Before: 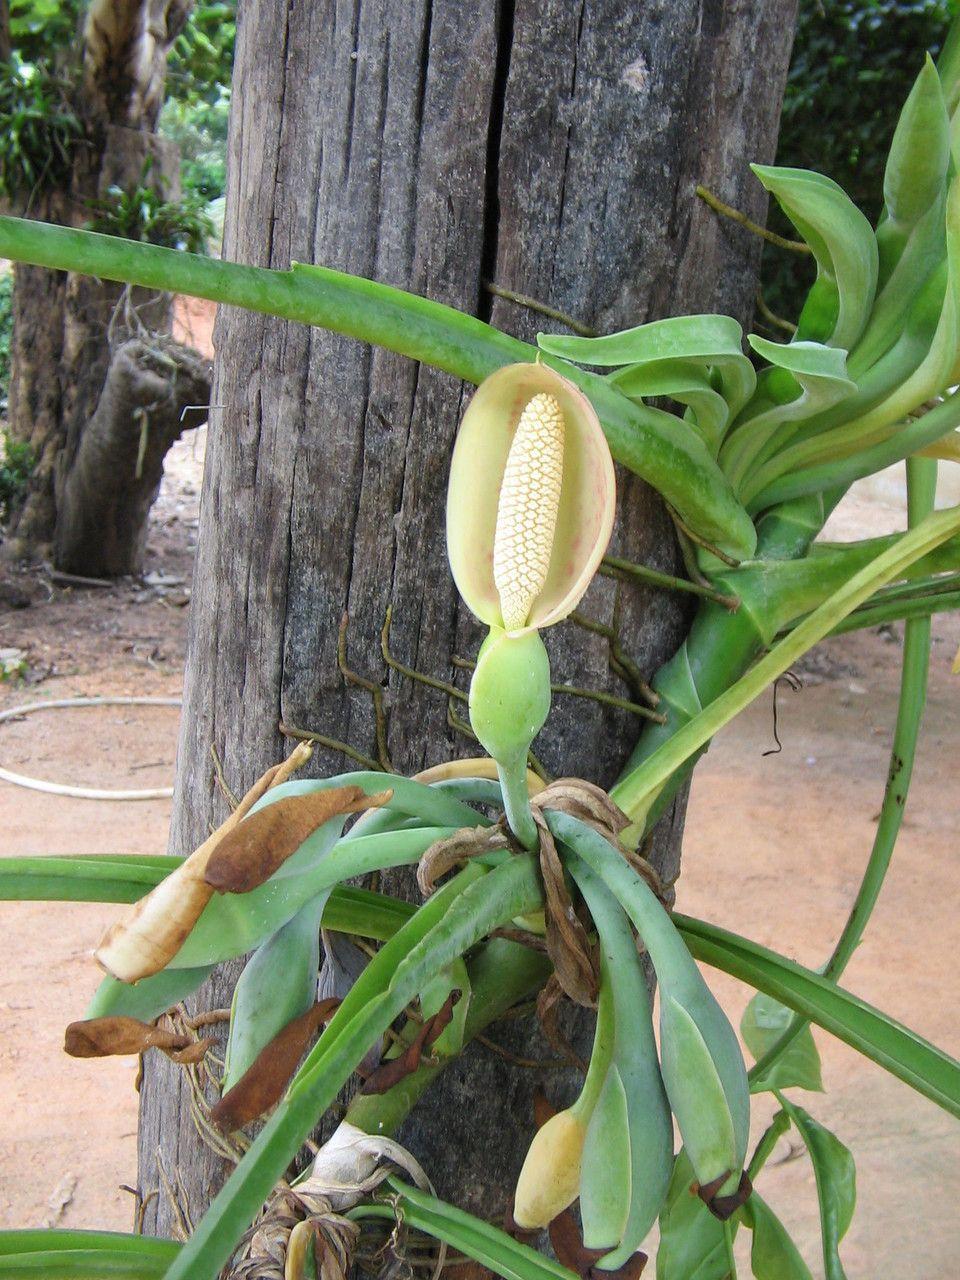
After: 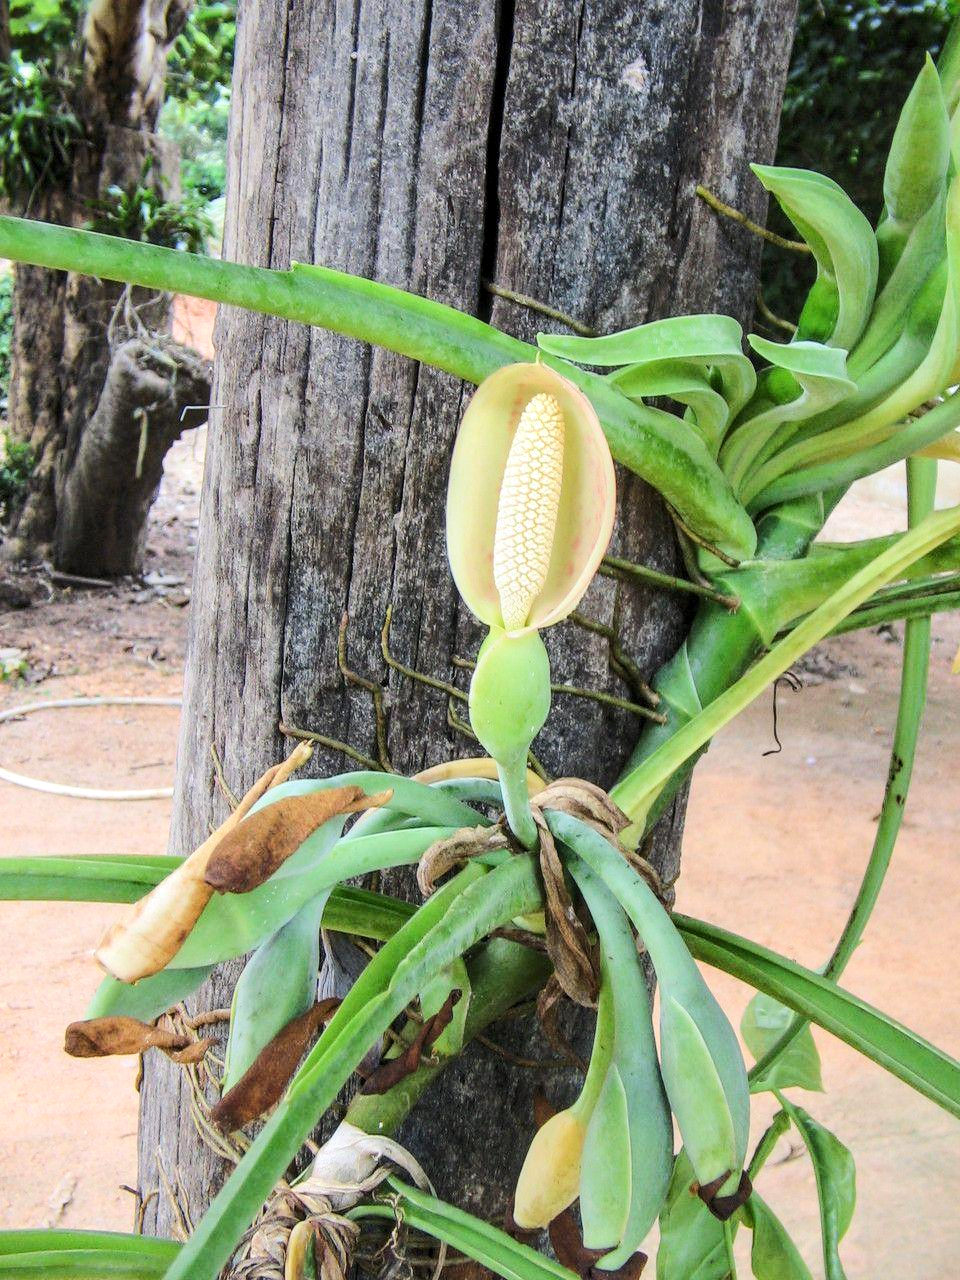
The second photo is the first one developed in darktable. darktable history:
rgb curve: curves: ch0 [(0, 0) (0.284, 0.292) (0.505, 0.644) (1, 1)], compensate middle gray true
local contrast: on, module defaults
